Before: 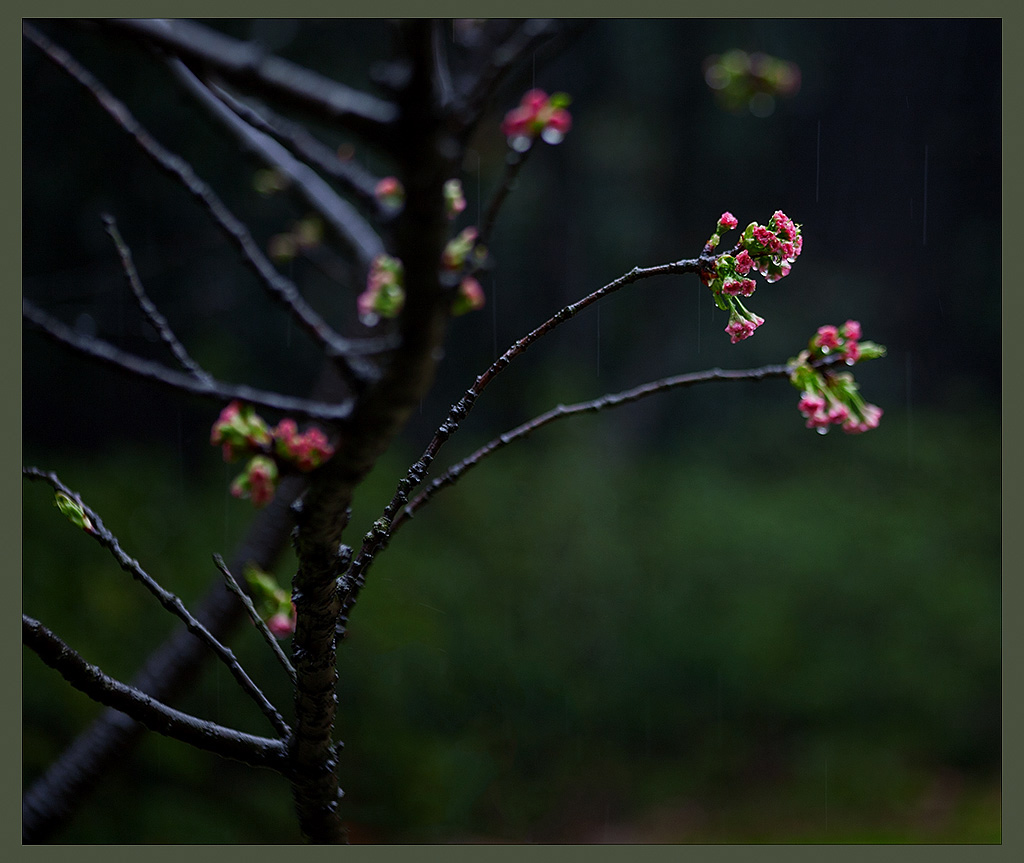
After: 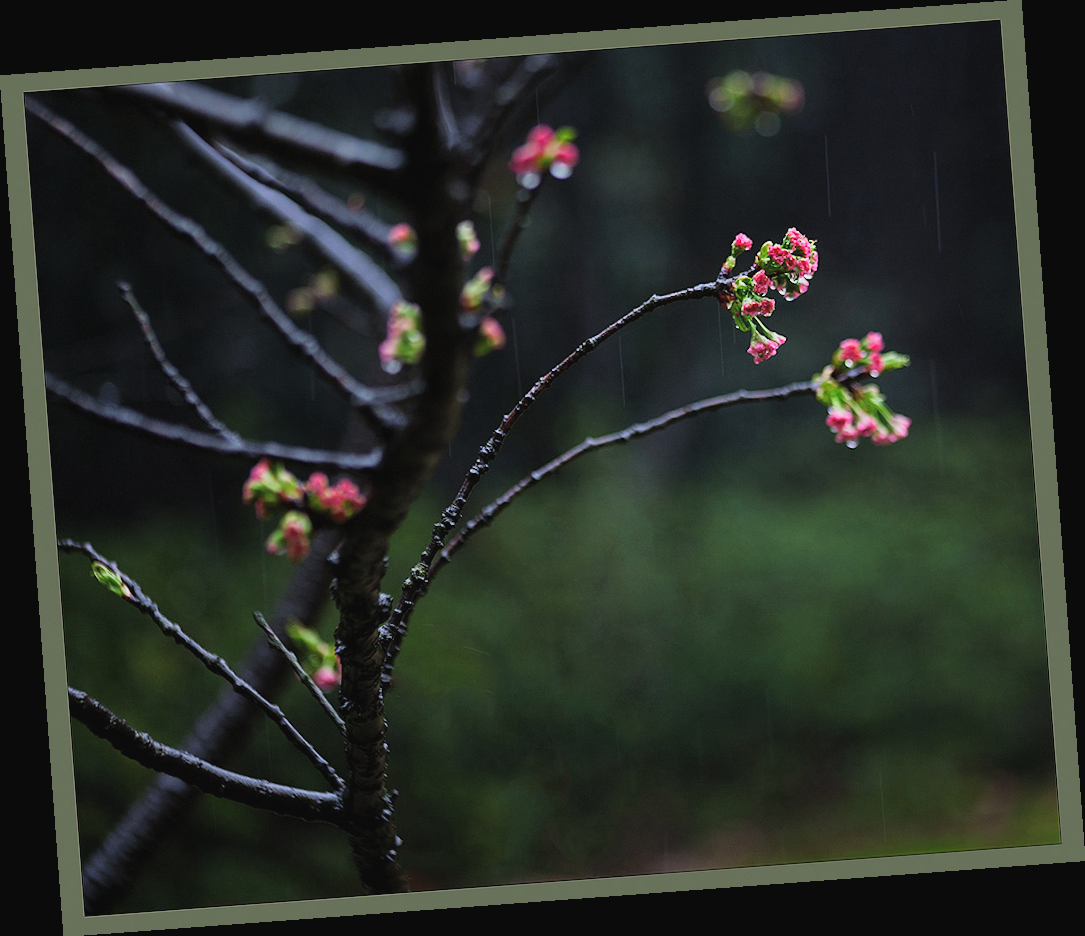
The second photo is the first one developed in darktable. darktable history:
rotate and perspective: rotation -4.25°, automatic cropping off
filmic rgb: black relative exposure -7.65 EV, white relative exposure 4.56 EV, hardness 3.61, color science v6 (2022)
exposure: black level correction -0.005, exposure 1 EV, compensate highlight preservation false
